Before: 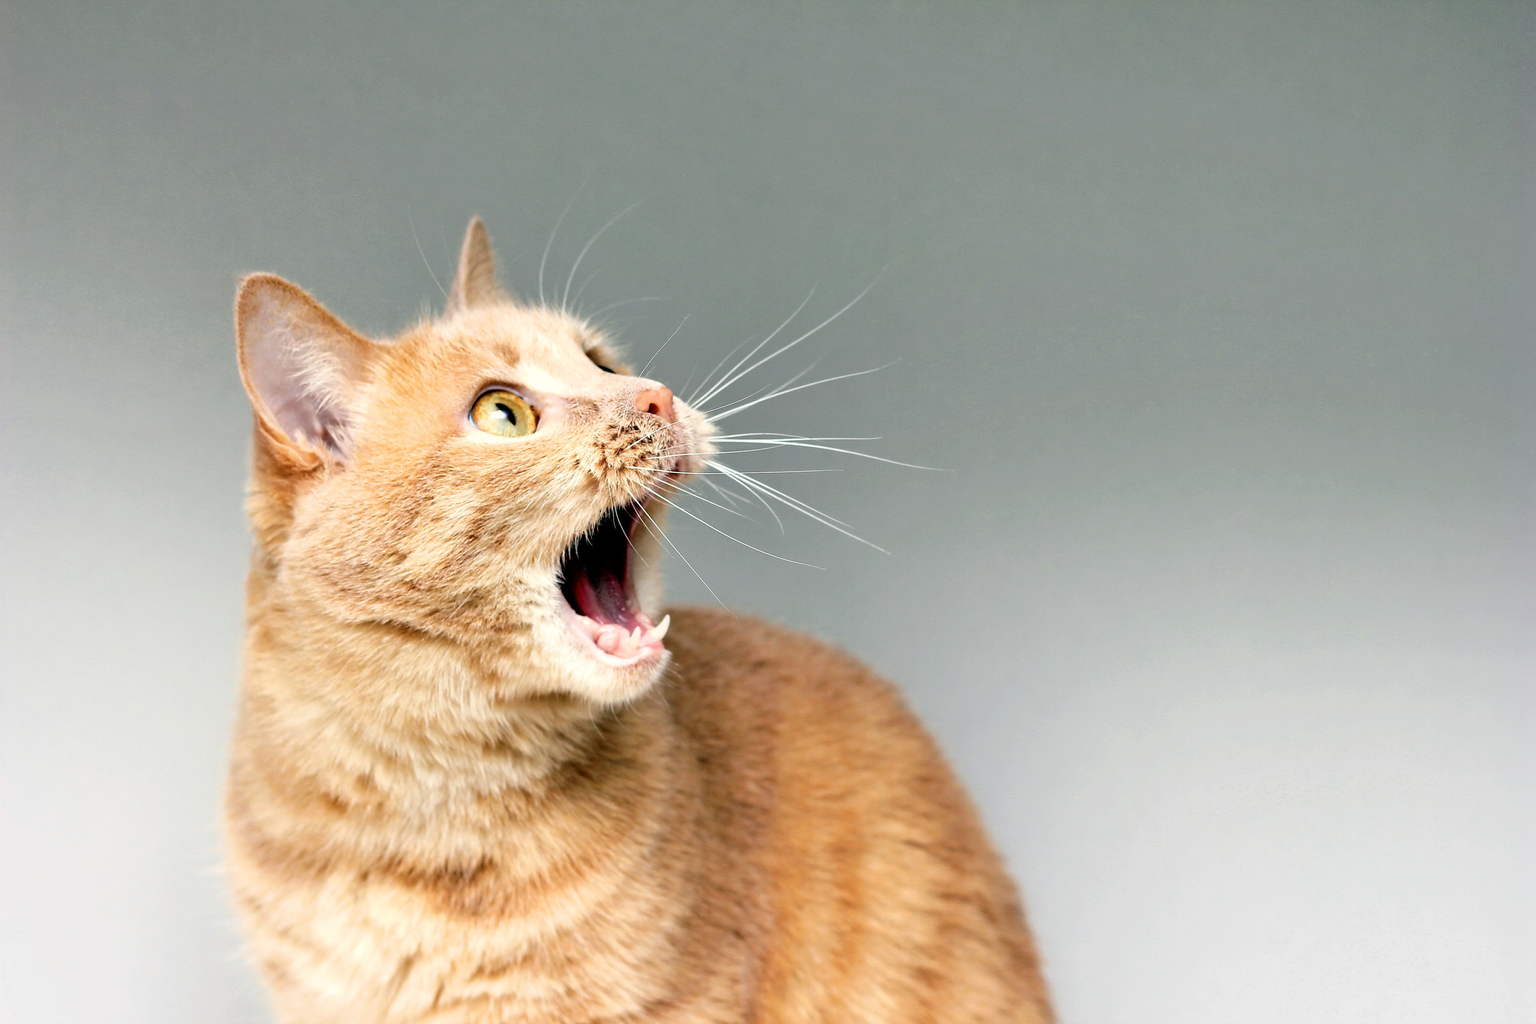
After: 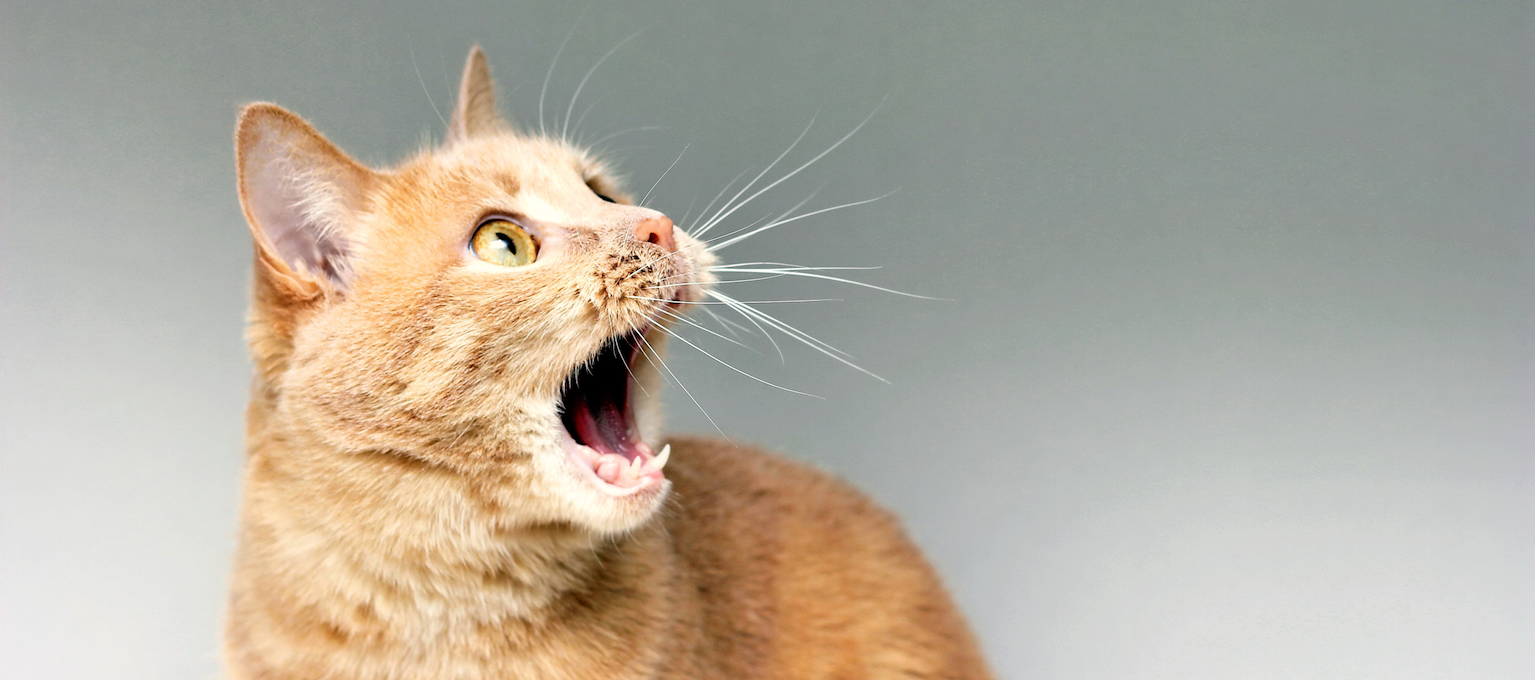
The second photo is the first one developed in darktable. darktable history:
crop: top 16.731%, bottom 16.785%
